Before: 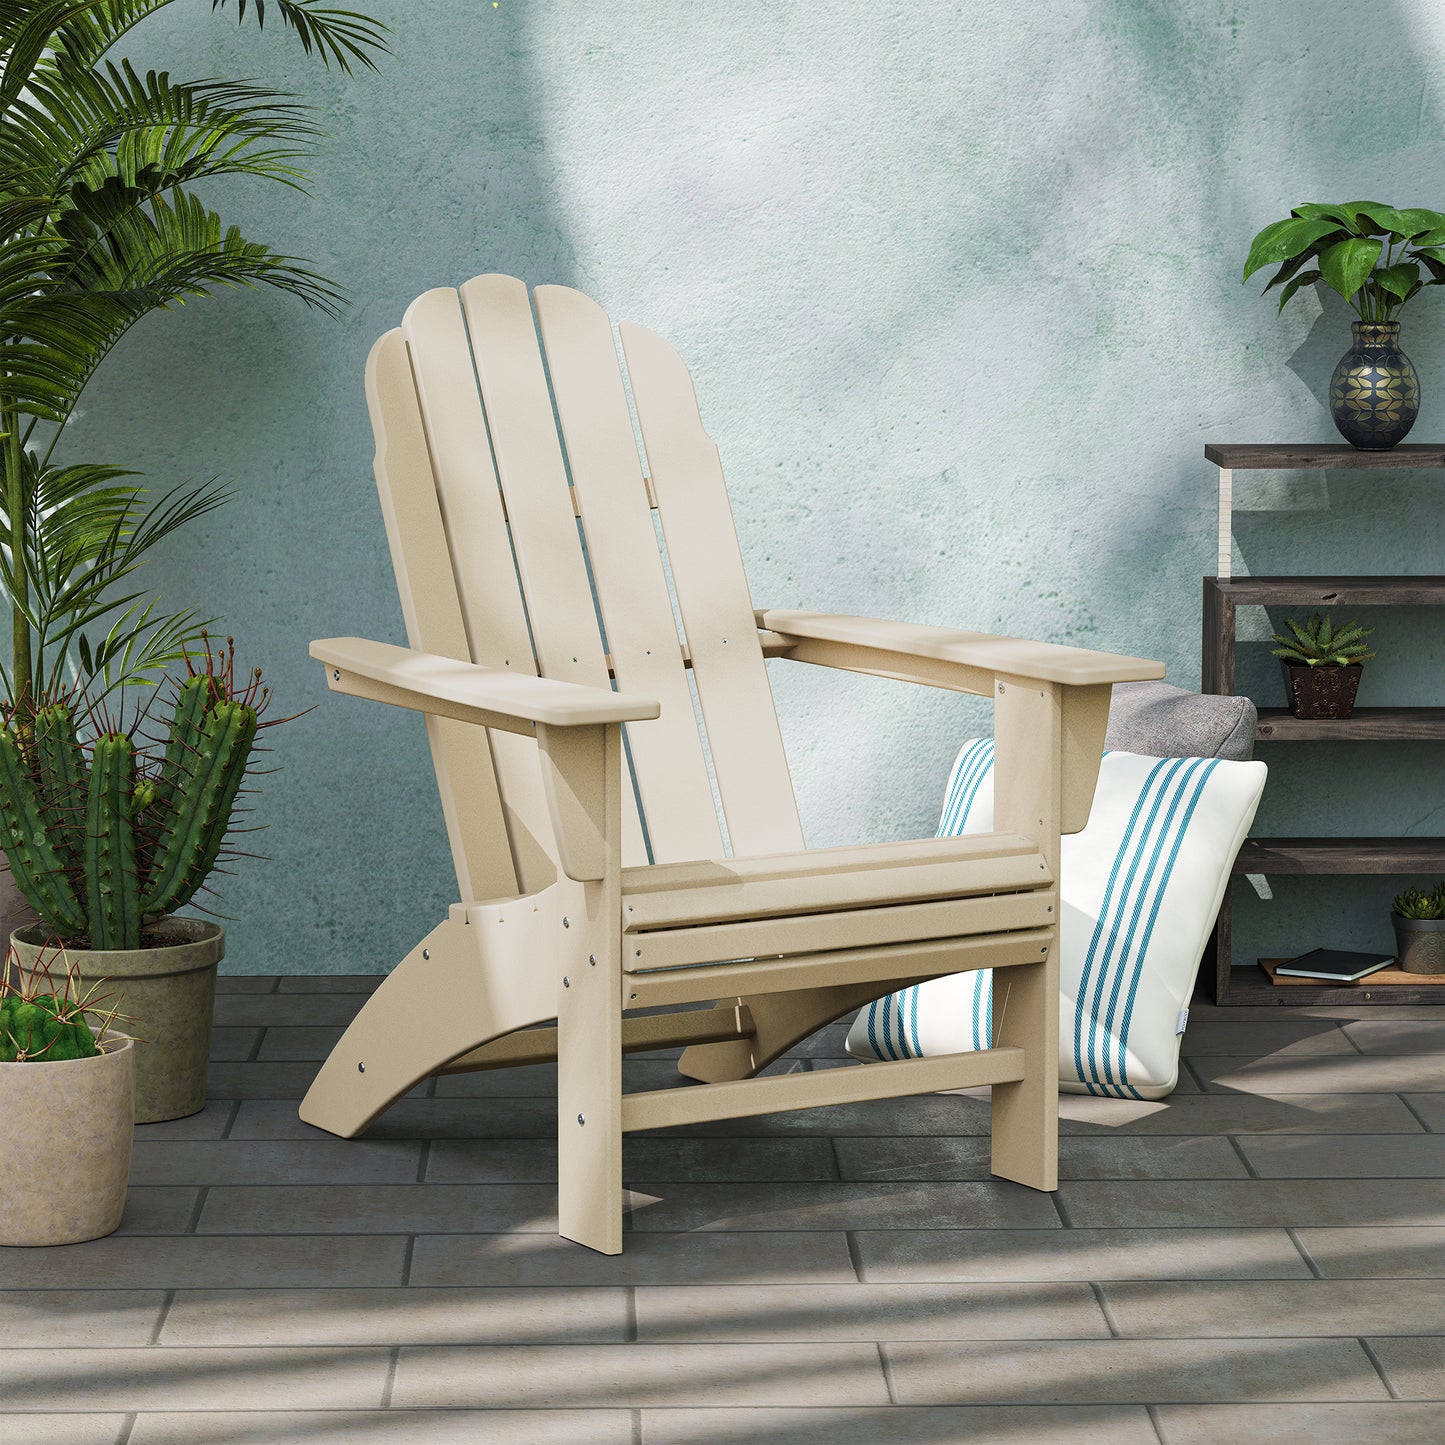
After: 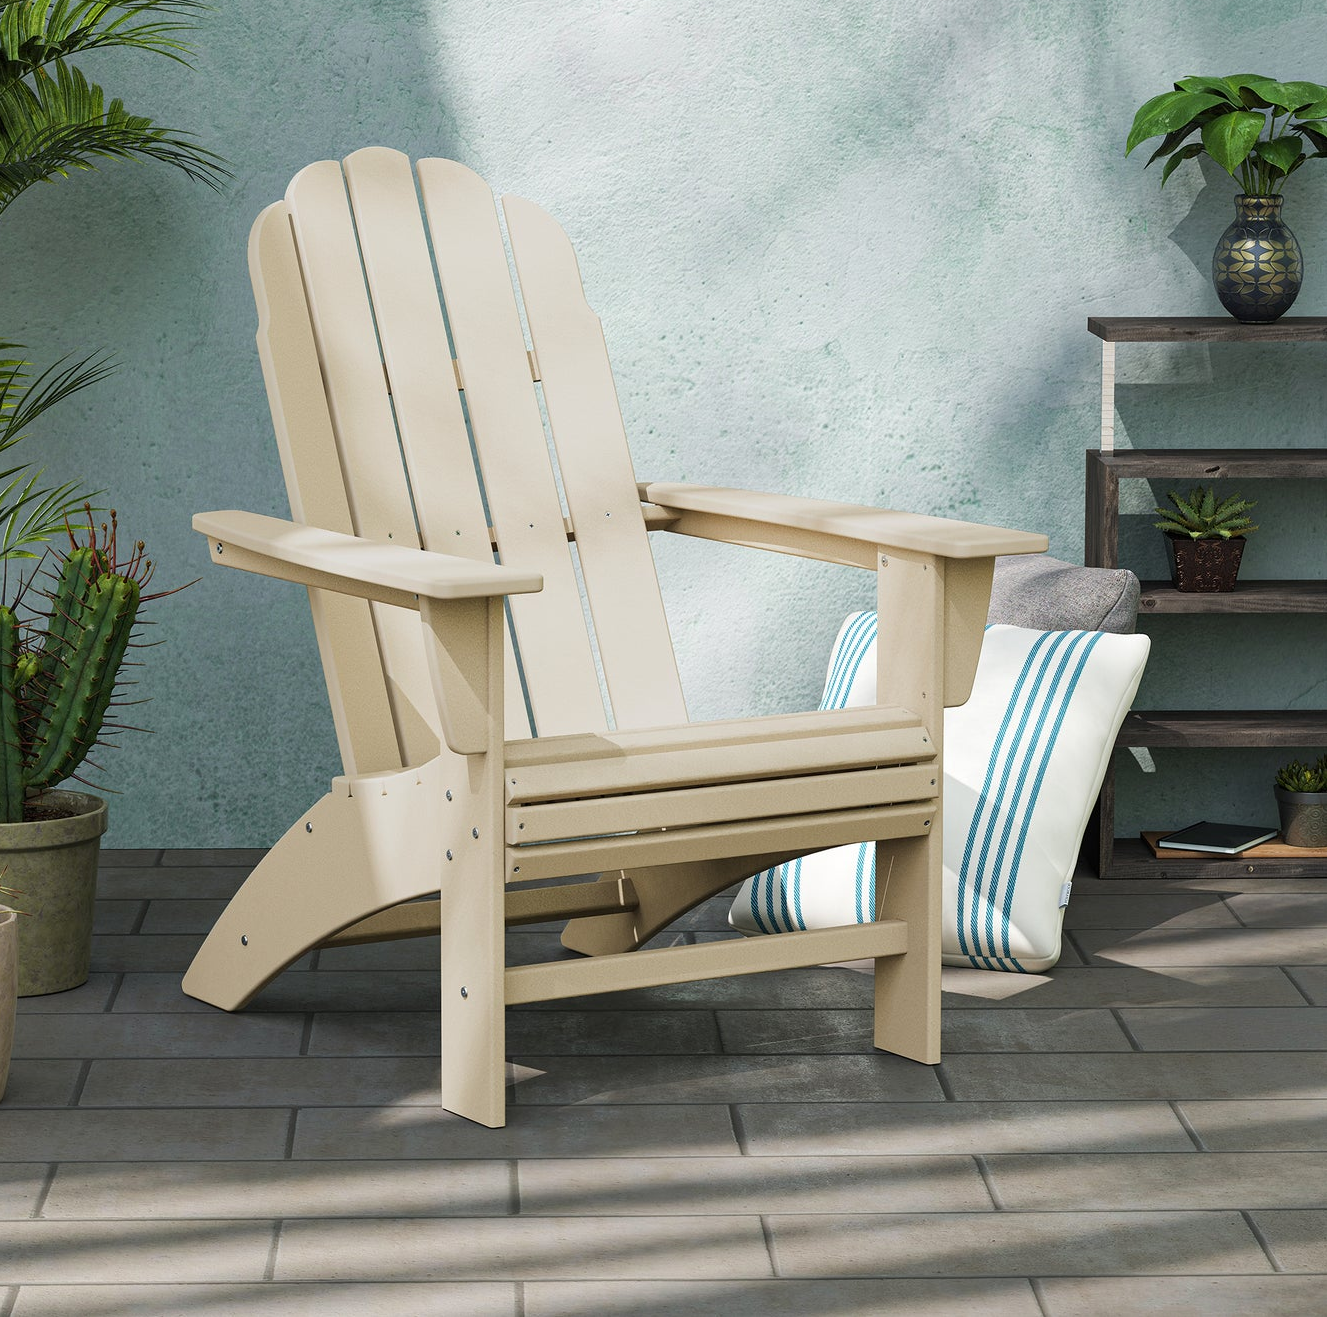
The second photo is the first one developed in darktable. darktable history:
crop and rotate: left 8.16%, top 8.81%
